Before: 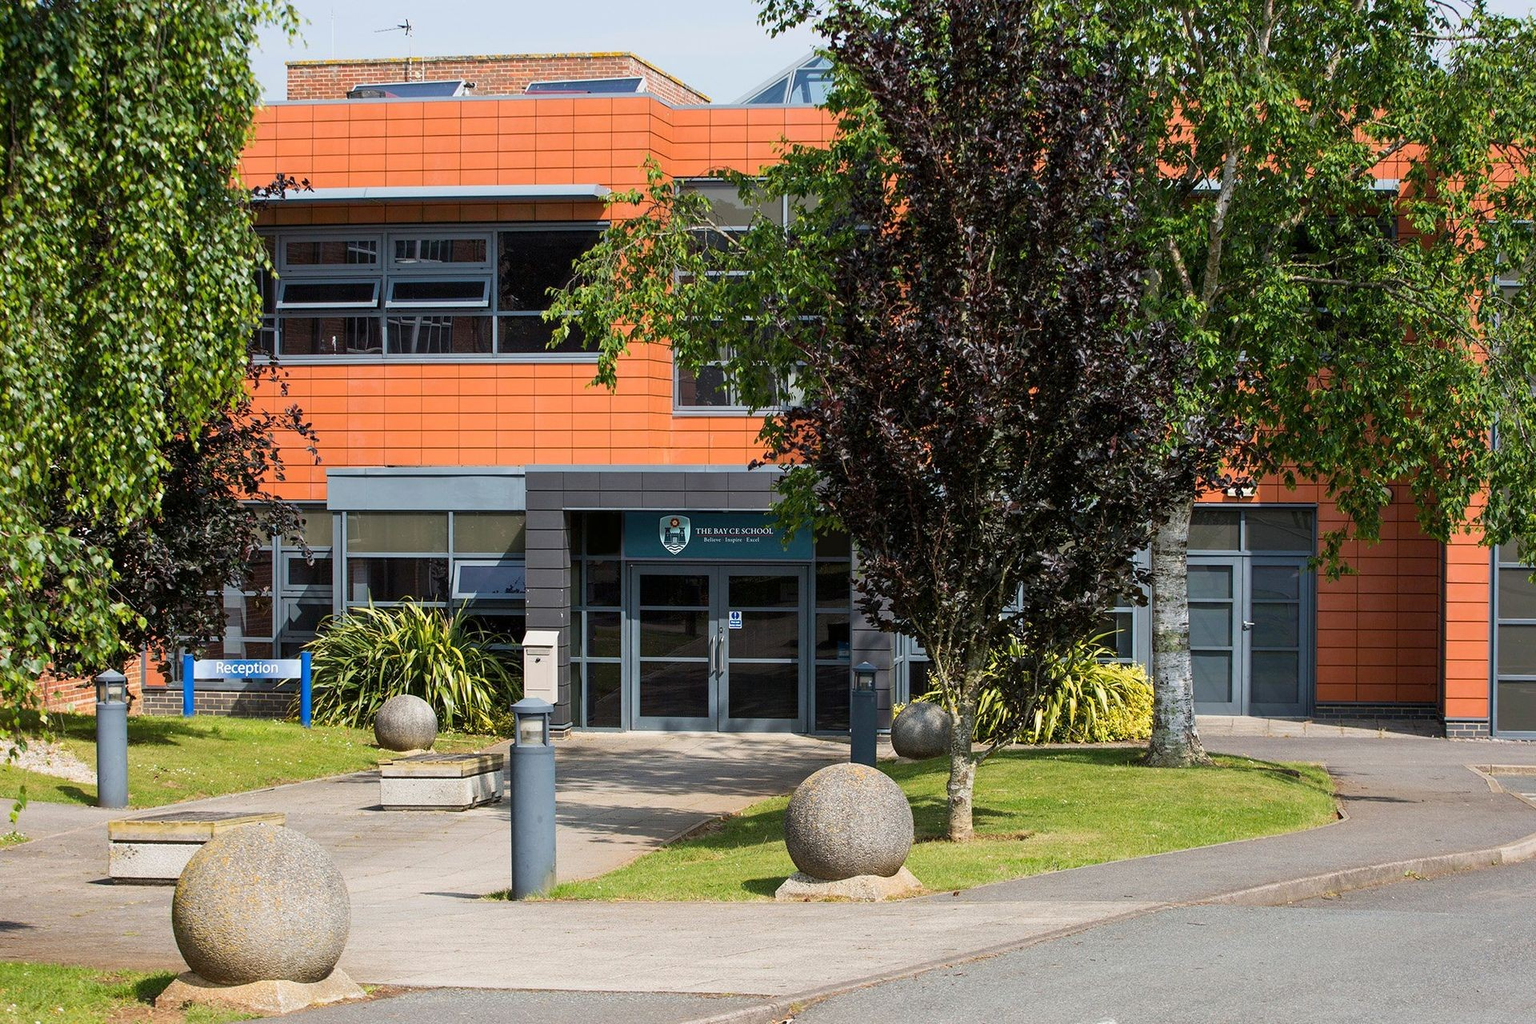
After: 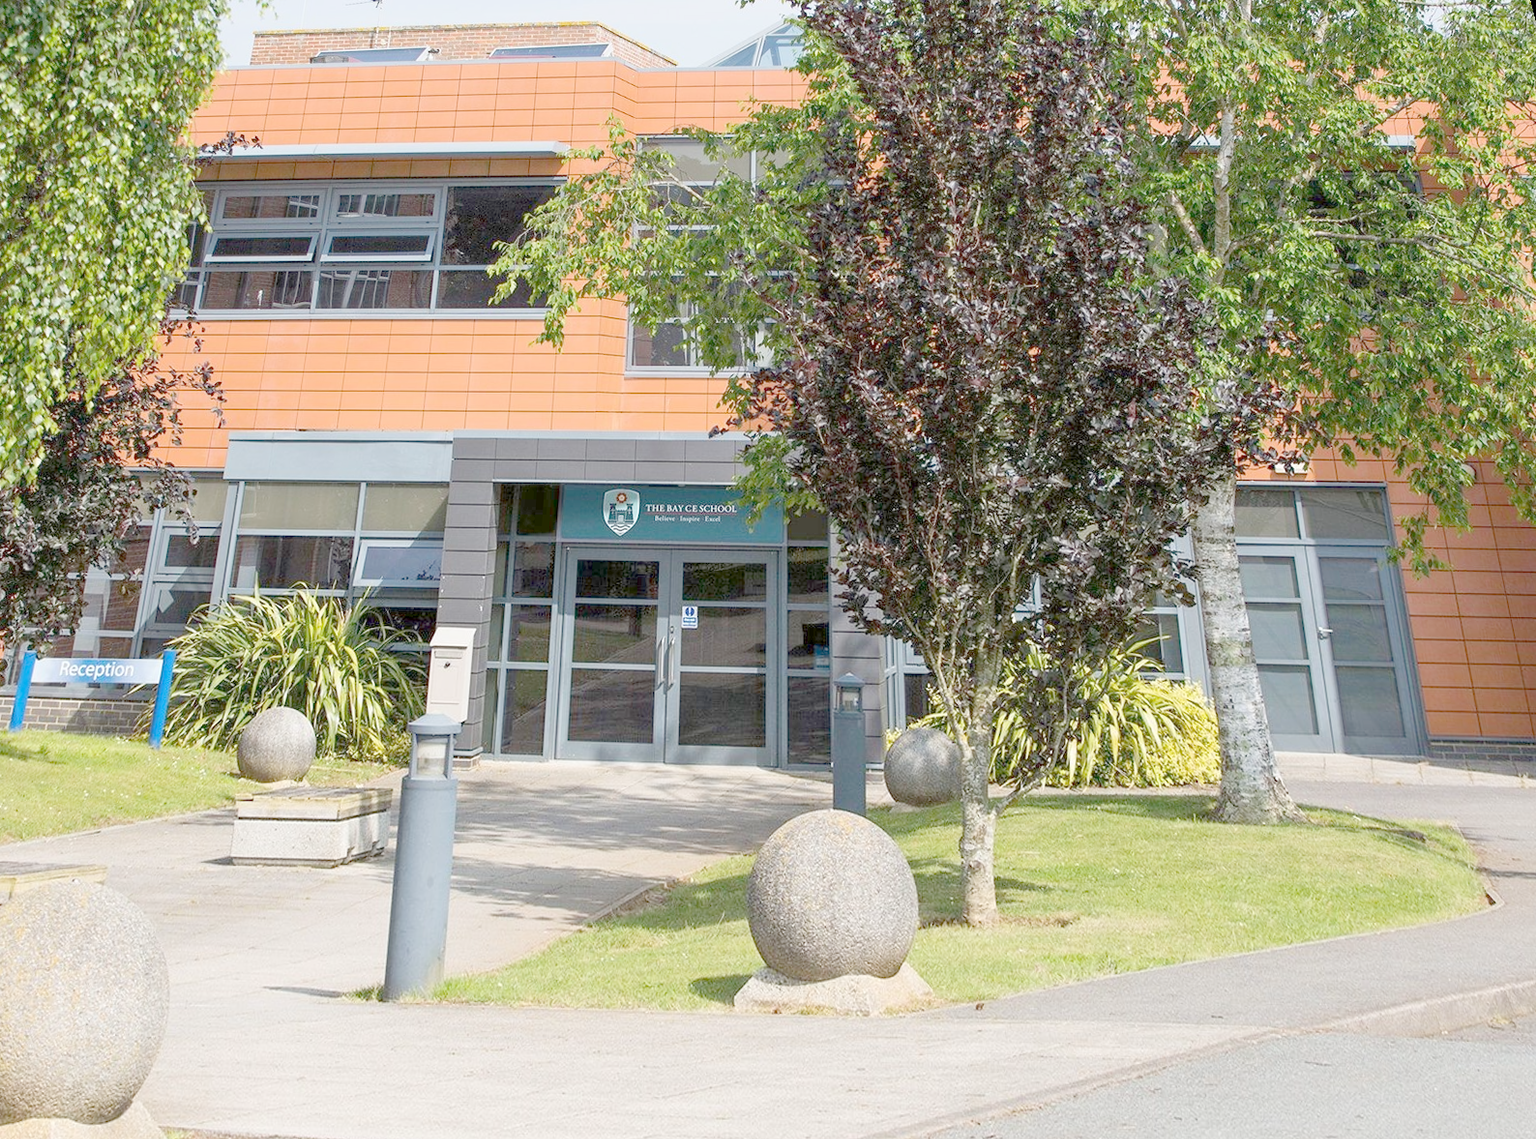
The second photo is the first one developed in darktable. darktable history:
rotate and perspective: rotation 0.72°, lens shift (vertical) -0.352, lens shift (horizontal) -0.051, crop left 0.152, crop right 0.859, crop top 0.019, crop bottom 0.964
crop: top 0.448%, right 0.264%, bottom 5.045%
